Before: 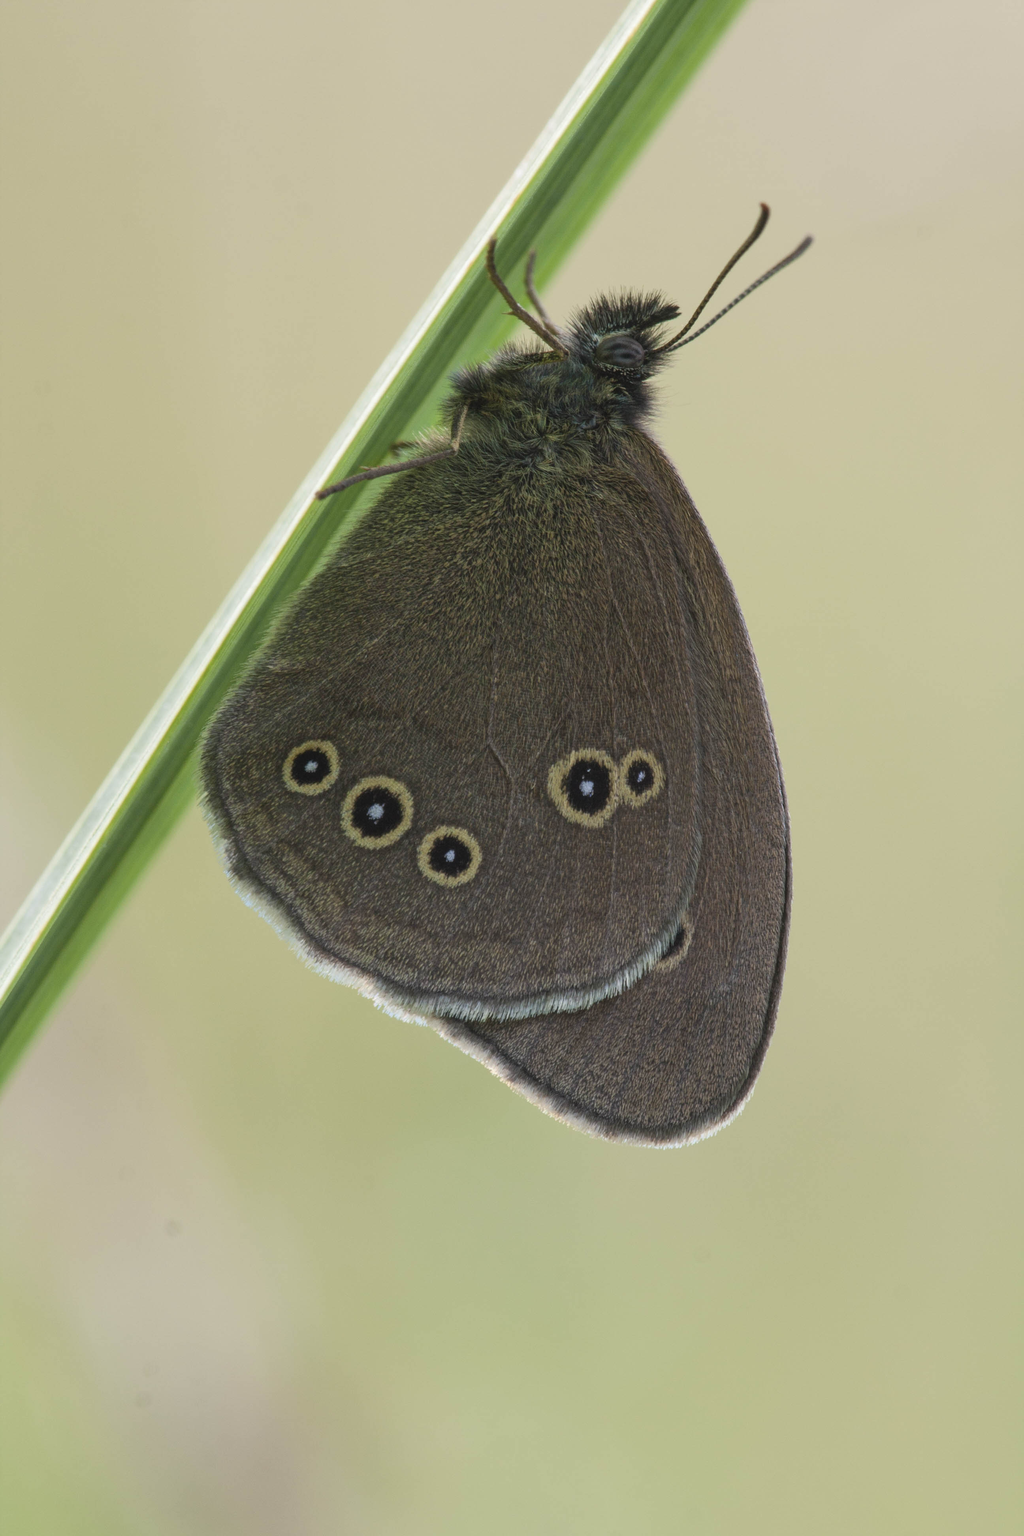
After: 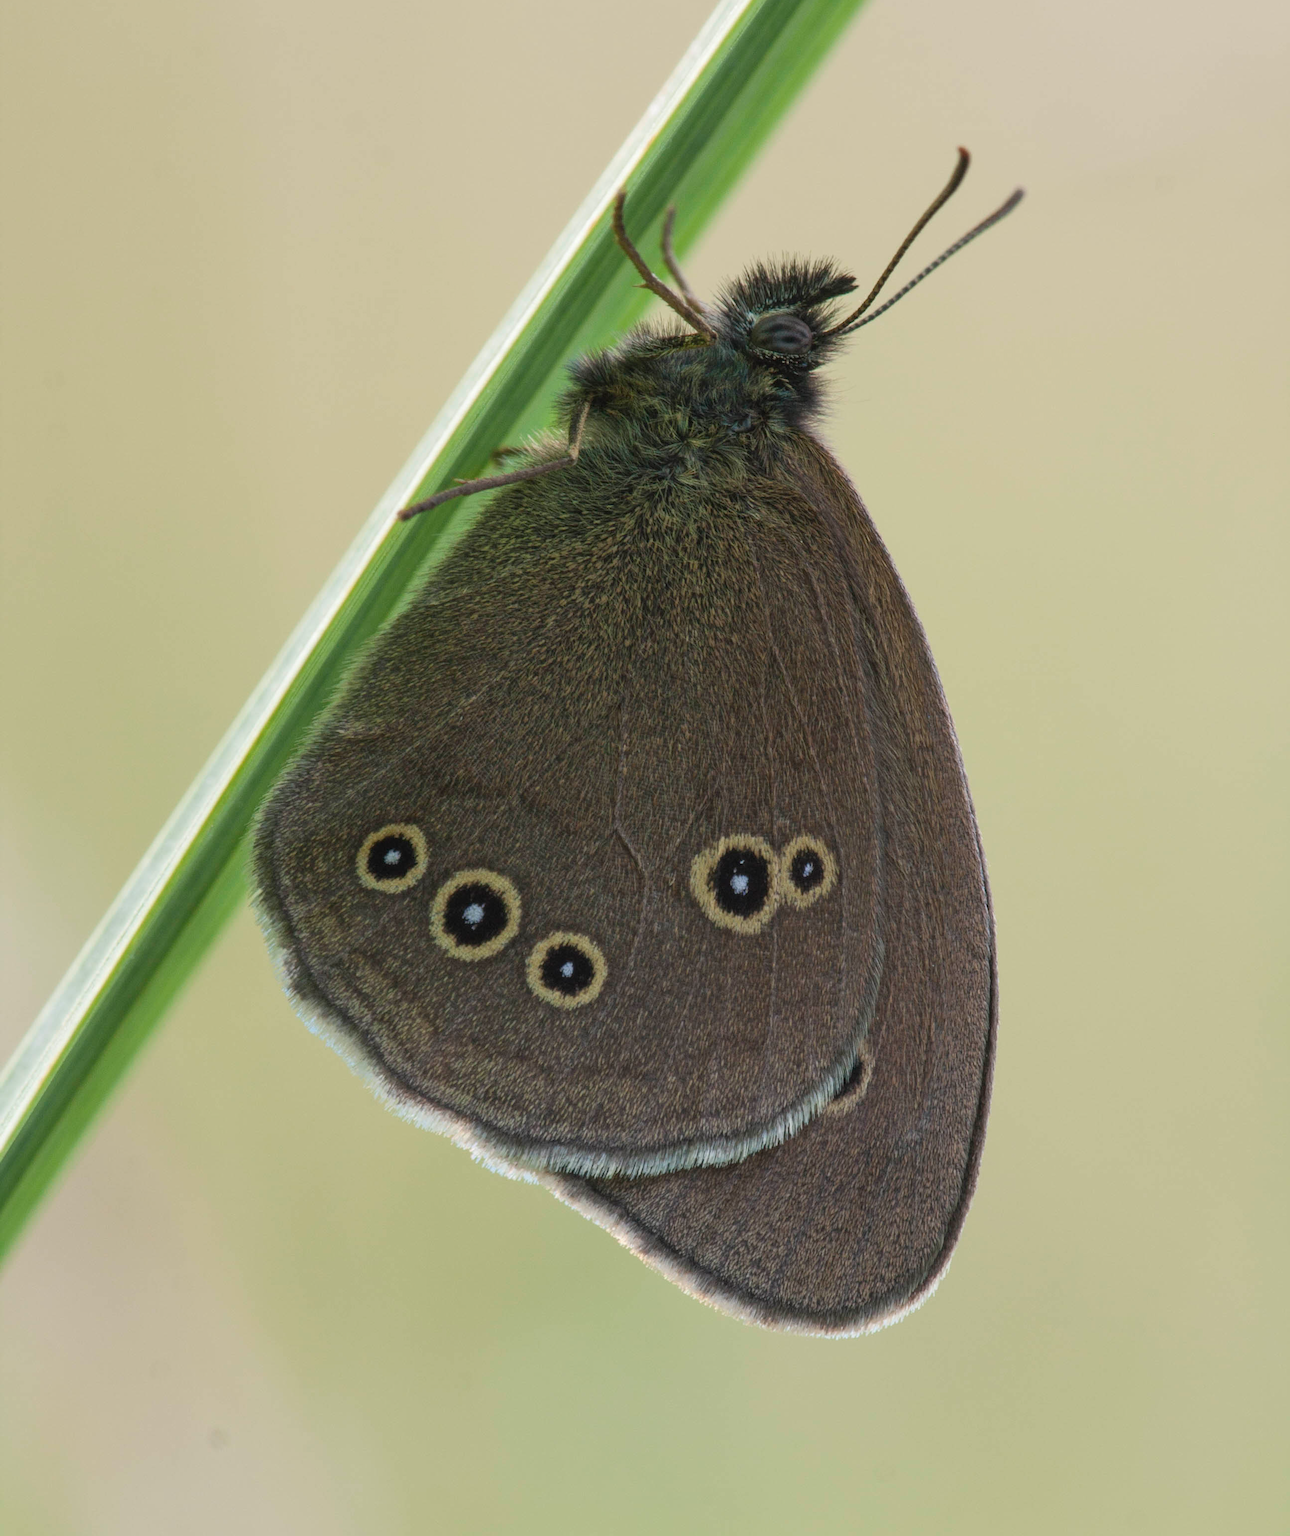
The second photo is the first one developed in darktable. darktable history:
crop and rotate: top 5.65%, bottom 14.968%
exposure: exposure 0.014 EV, compensate exposure bias true, compensate highlight preservation false
color calibration: illuminant same as pipeline (D50), adaptation XYZ, x 0.346, y 0.358, temperature 5020.16 K
